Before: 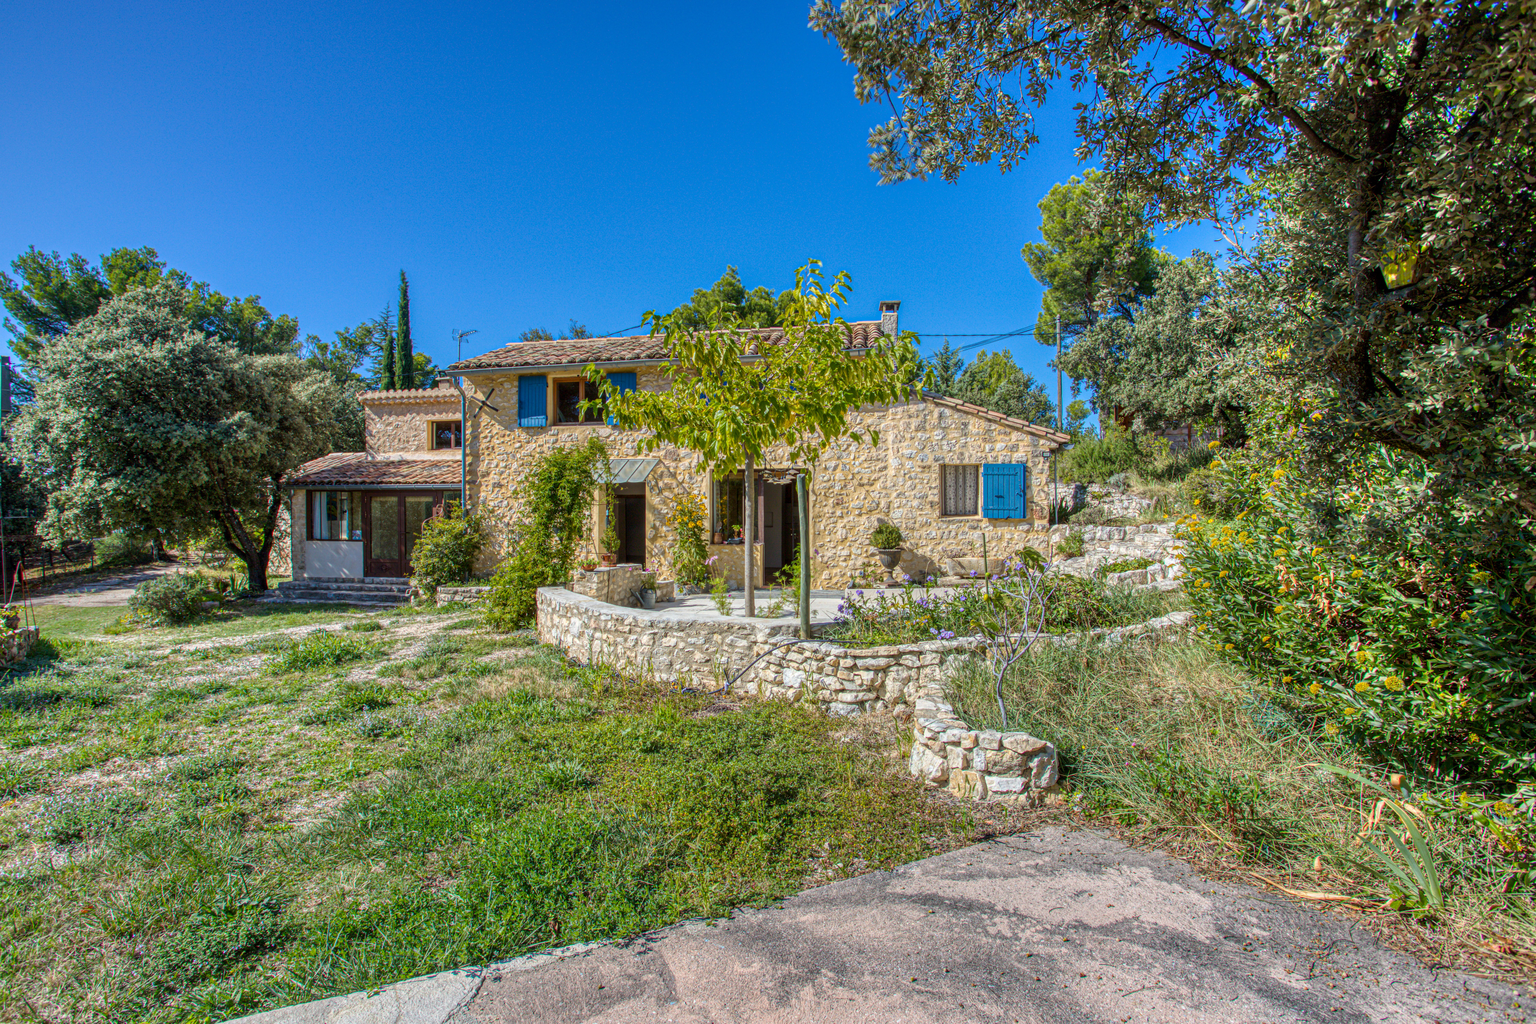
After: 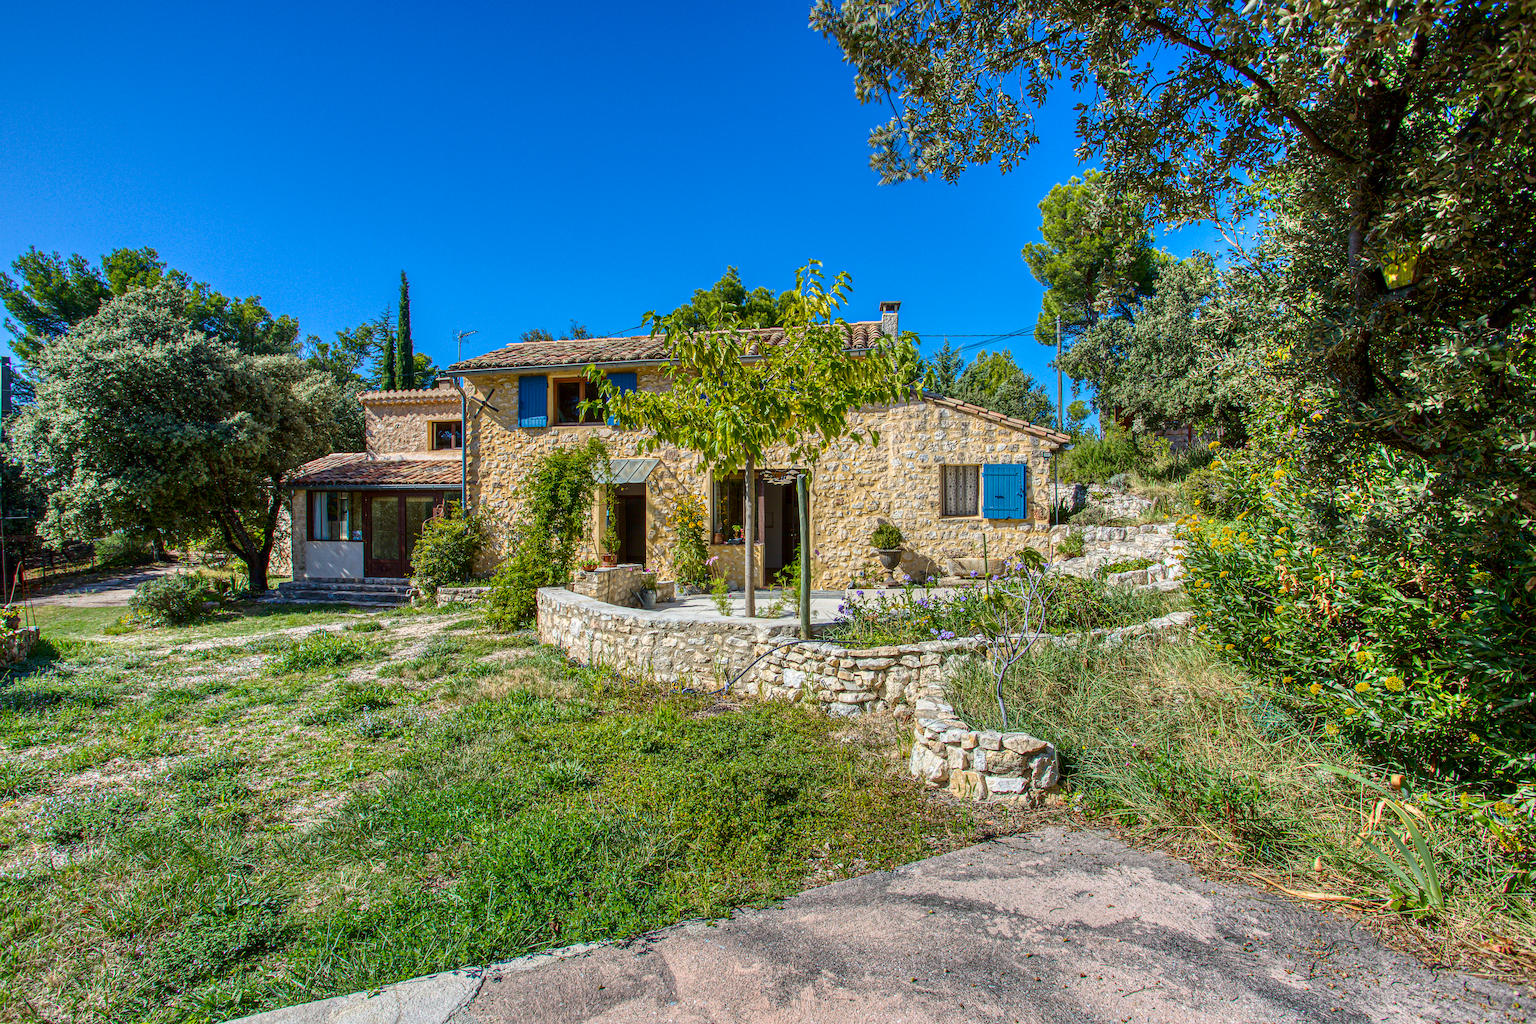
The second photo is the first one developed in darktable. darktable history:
contrast brightness saturation: contrast 0.129, brightness -0.045, saturation 0.158
sharpen: radius 1.983
